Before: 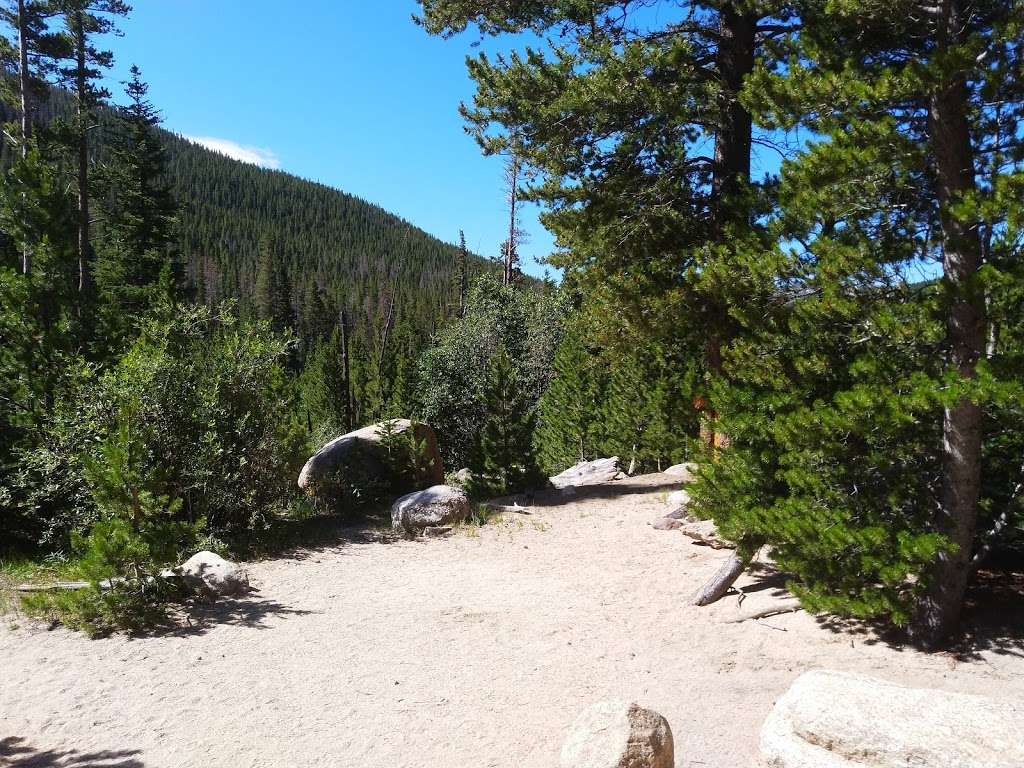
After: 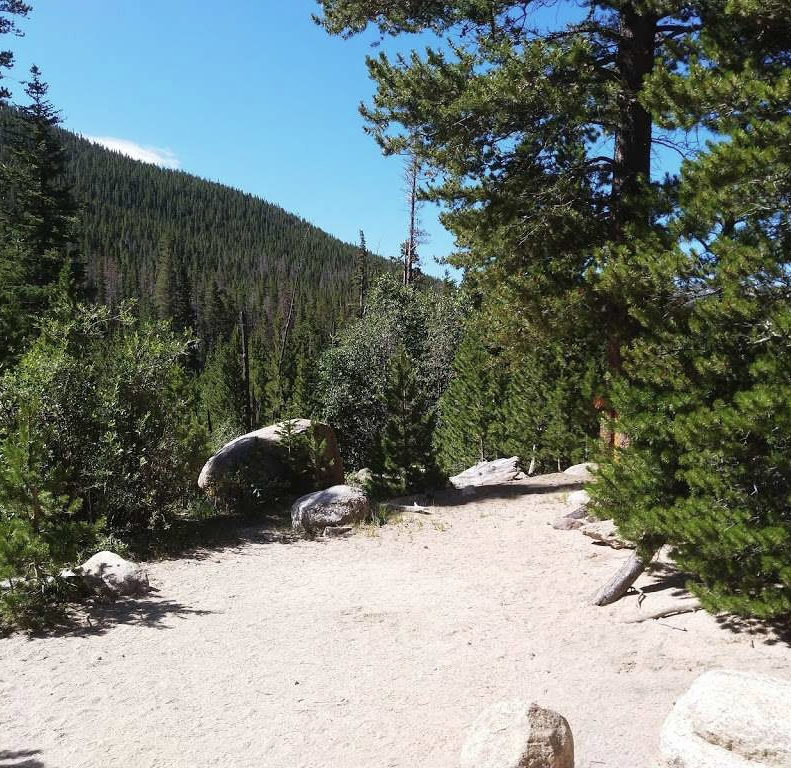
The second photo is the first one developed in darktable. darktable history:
crop: left 9.858%, right 12.823%
contrast brightness saturation: saturation -0.173
local contrast: mode bilateral grid, contrast 99, coarseness 99, detail 95%, midtone range 0.2
